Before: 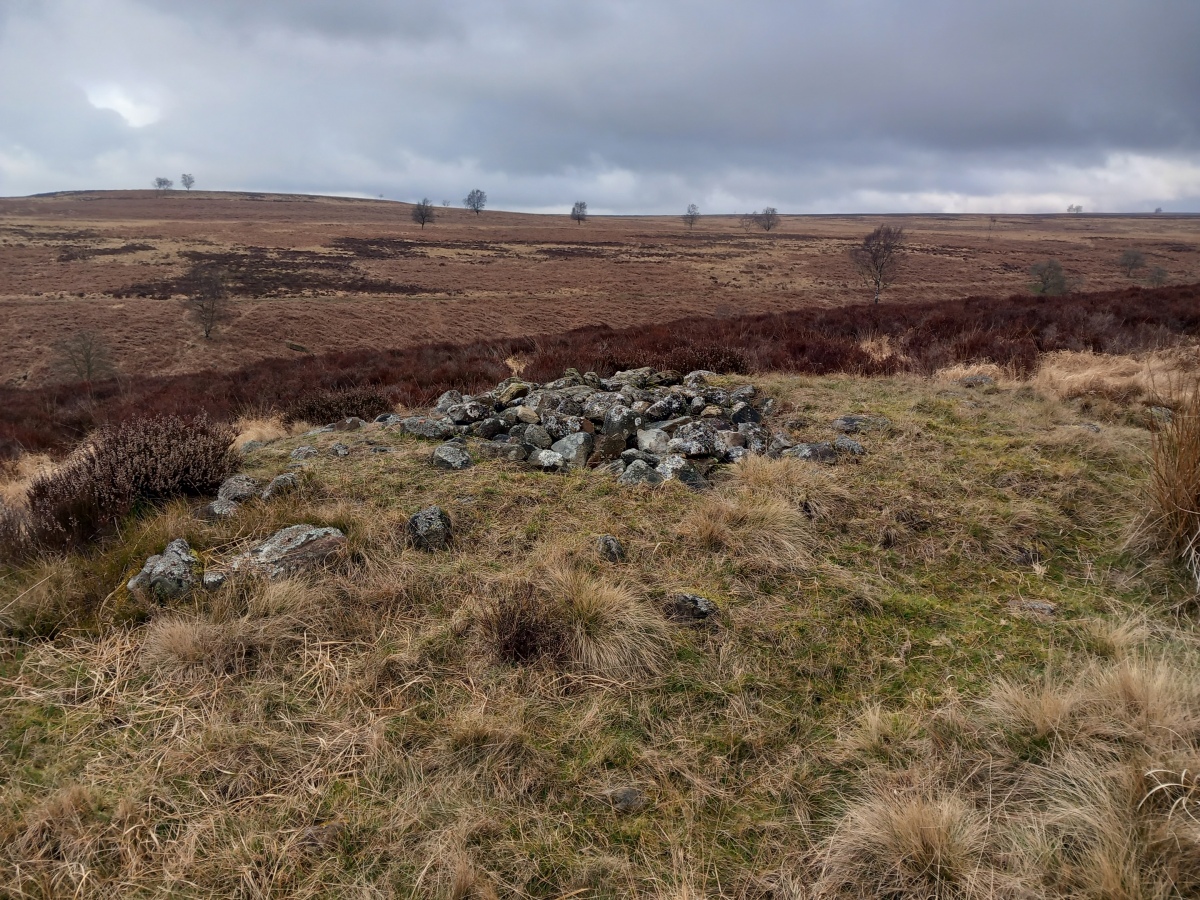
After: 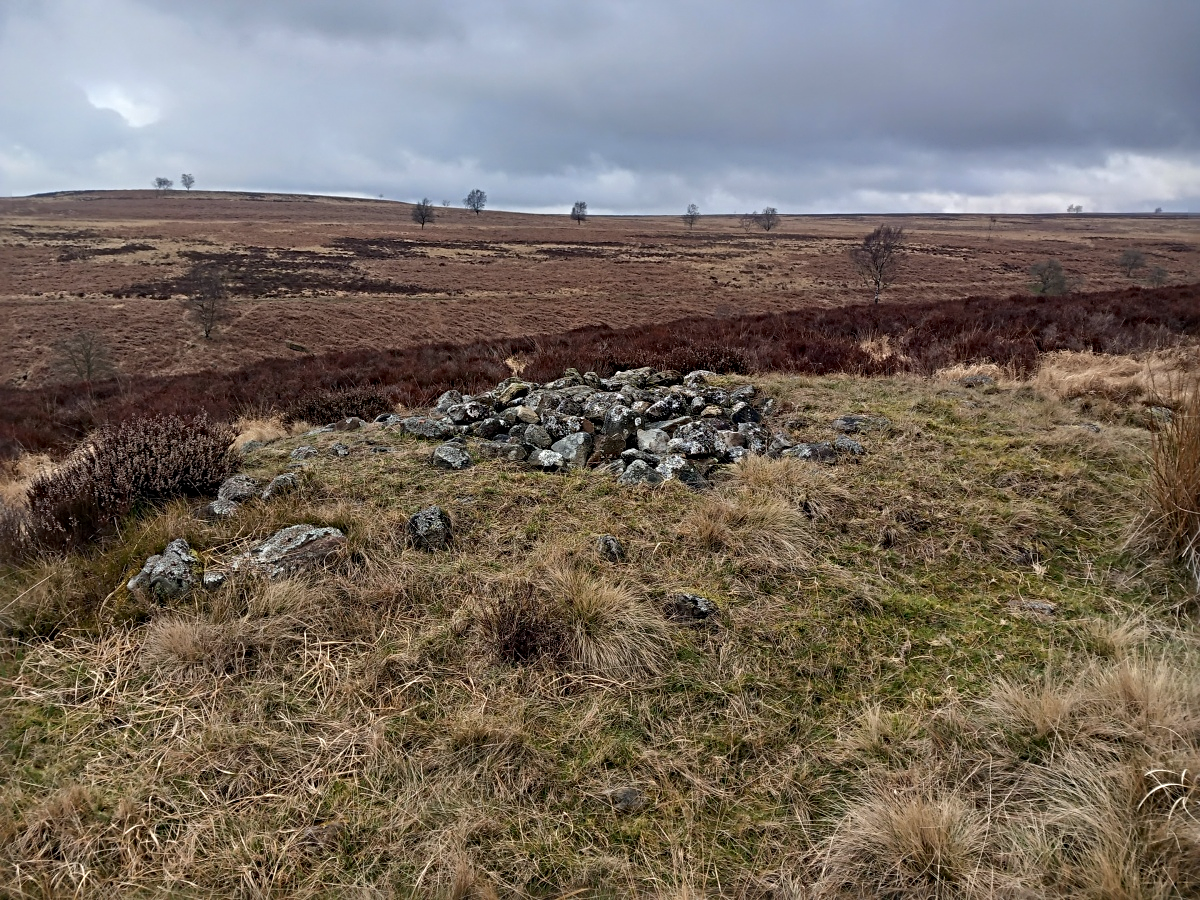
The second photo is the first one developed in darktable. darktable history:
sharpen: radius 4.883
white balance: red 0.982, blue 1.018
